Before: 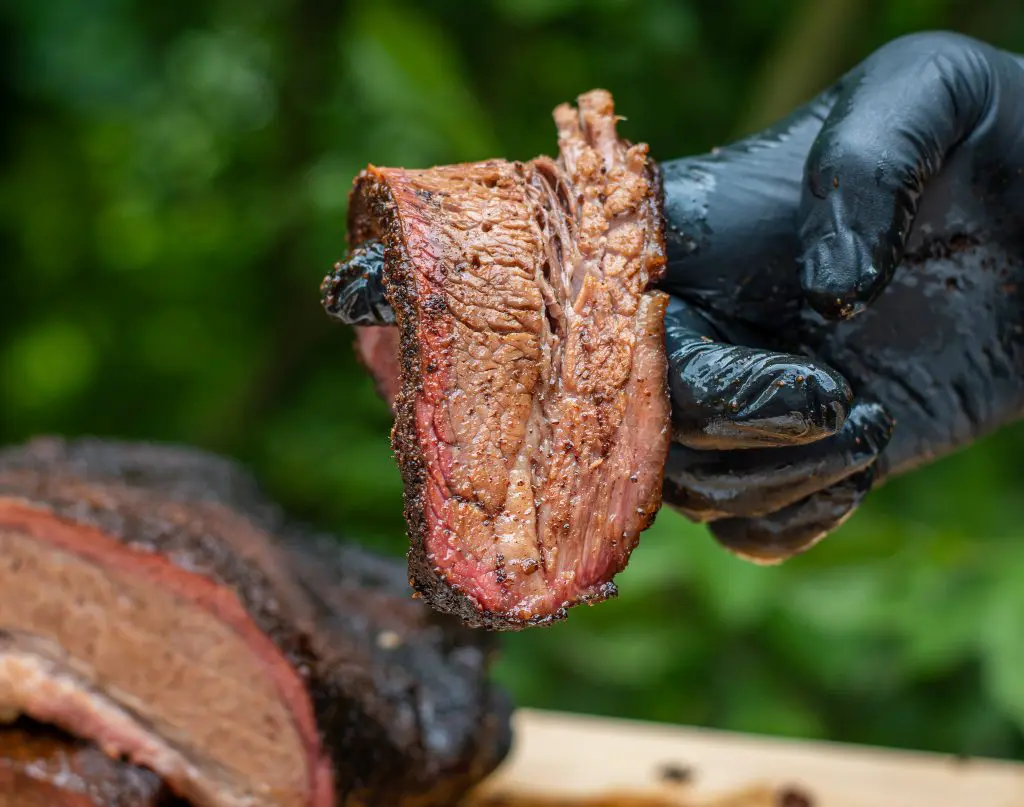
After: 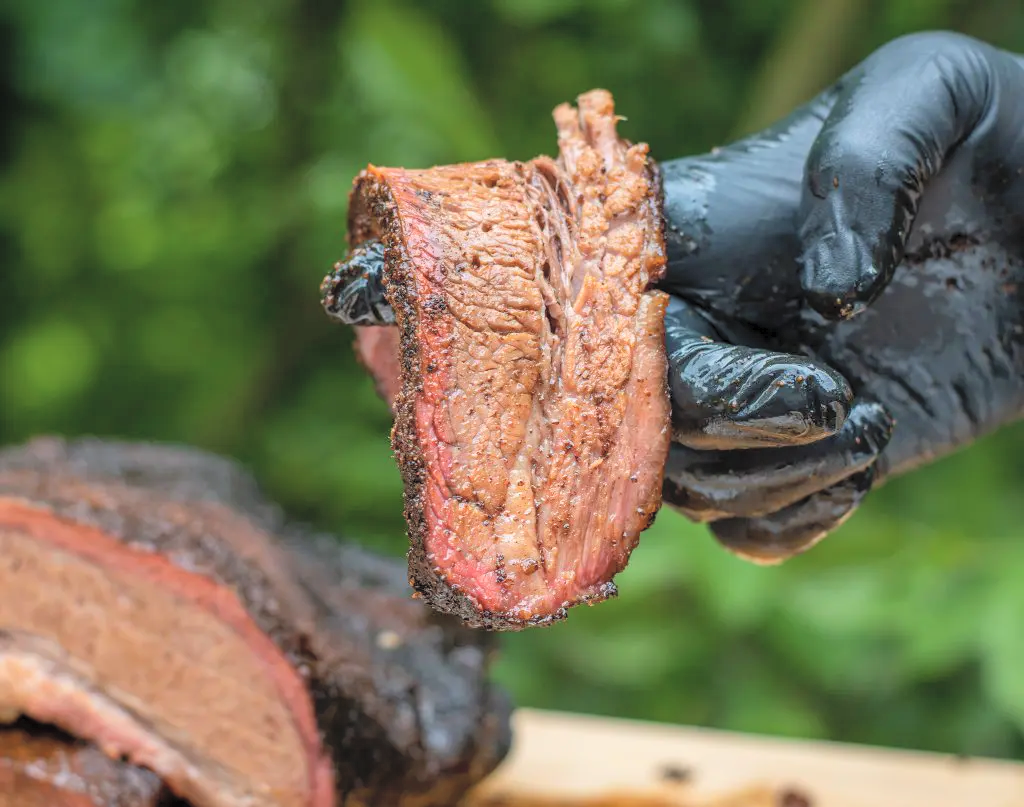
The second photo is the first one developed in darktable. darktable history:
contrast brightness saturation: brightness 0.275
